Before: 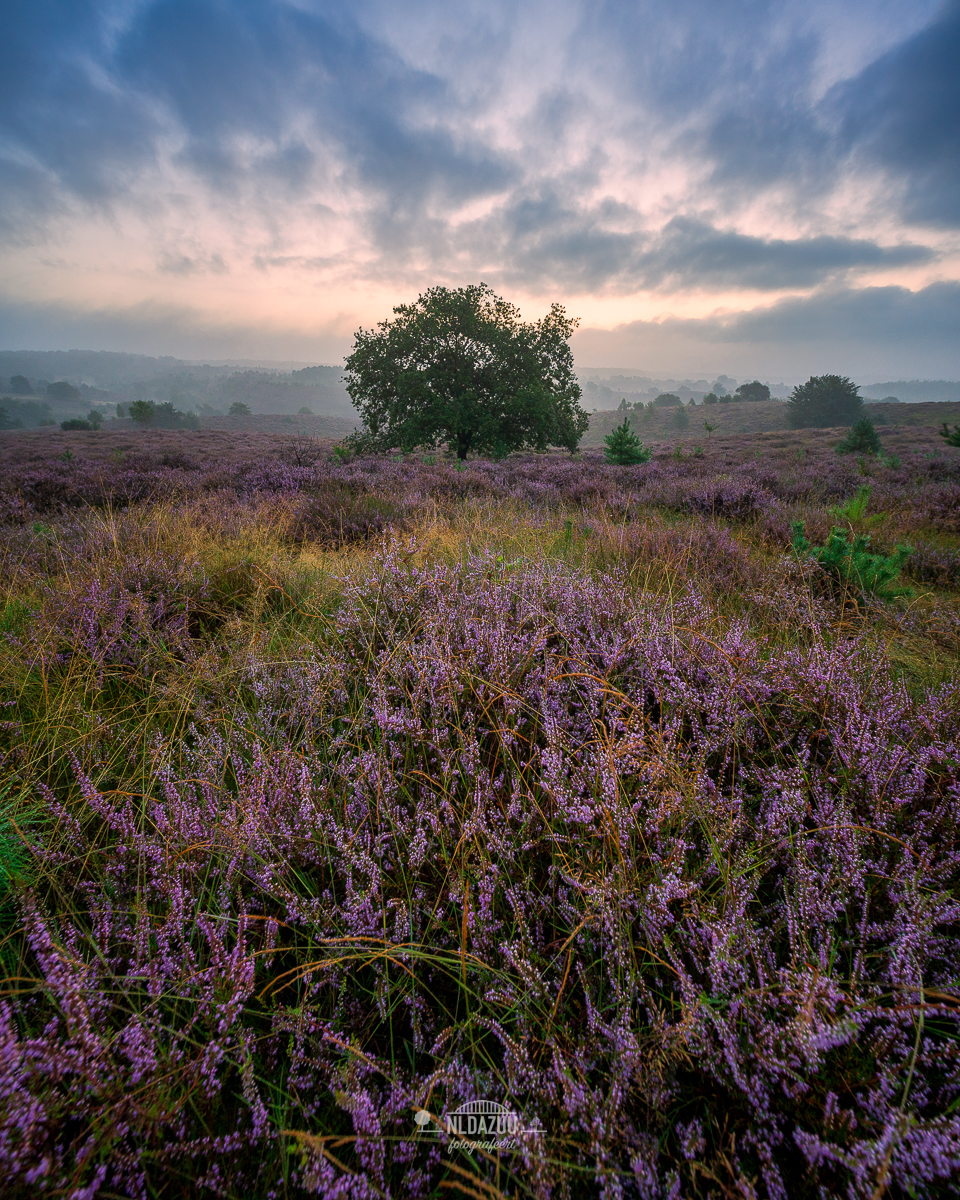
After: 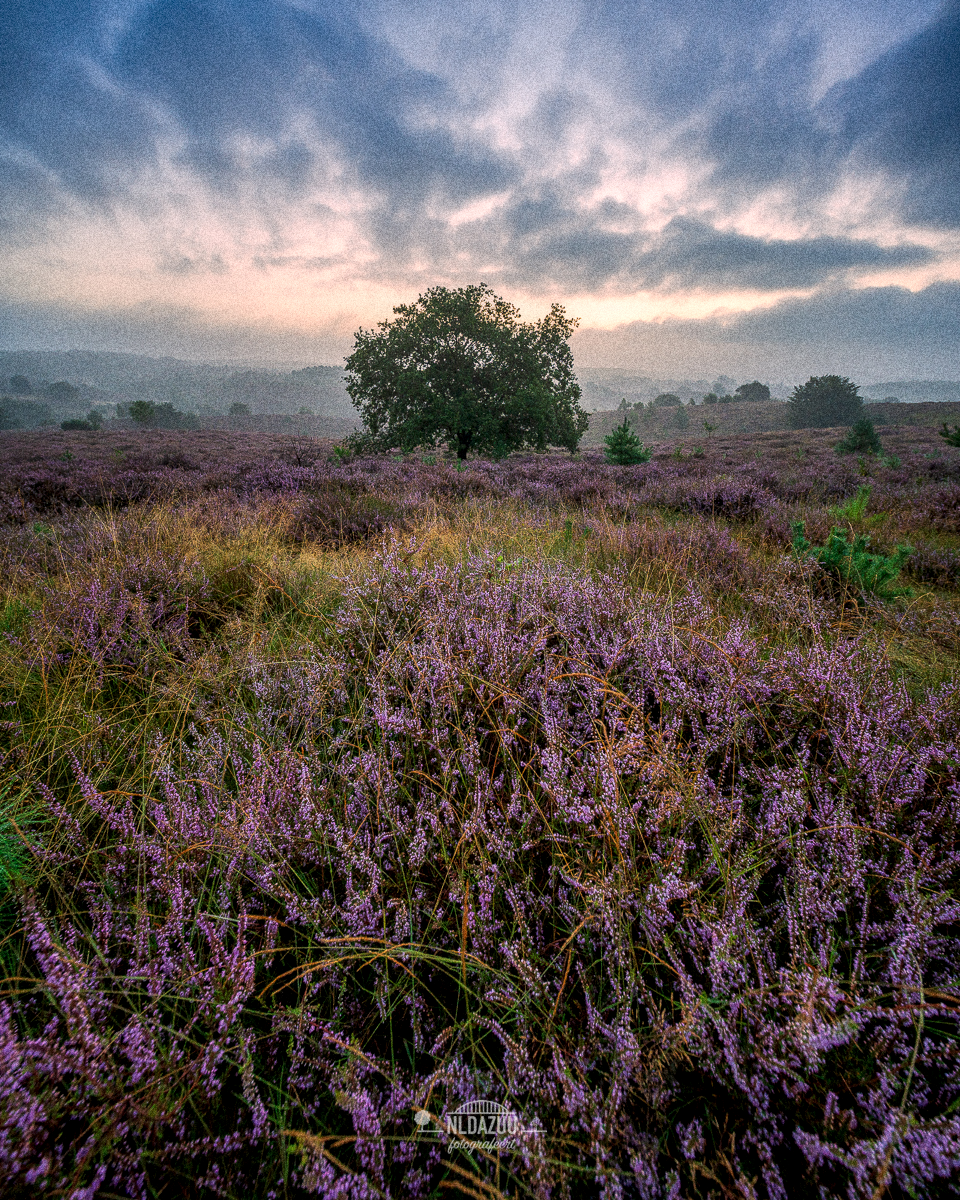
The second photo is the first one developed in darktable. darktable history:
local contrast: detail 130%
grain: coarseness 14.49 ISO, strength 48.04%, mid-tones bias 35%
